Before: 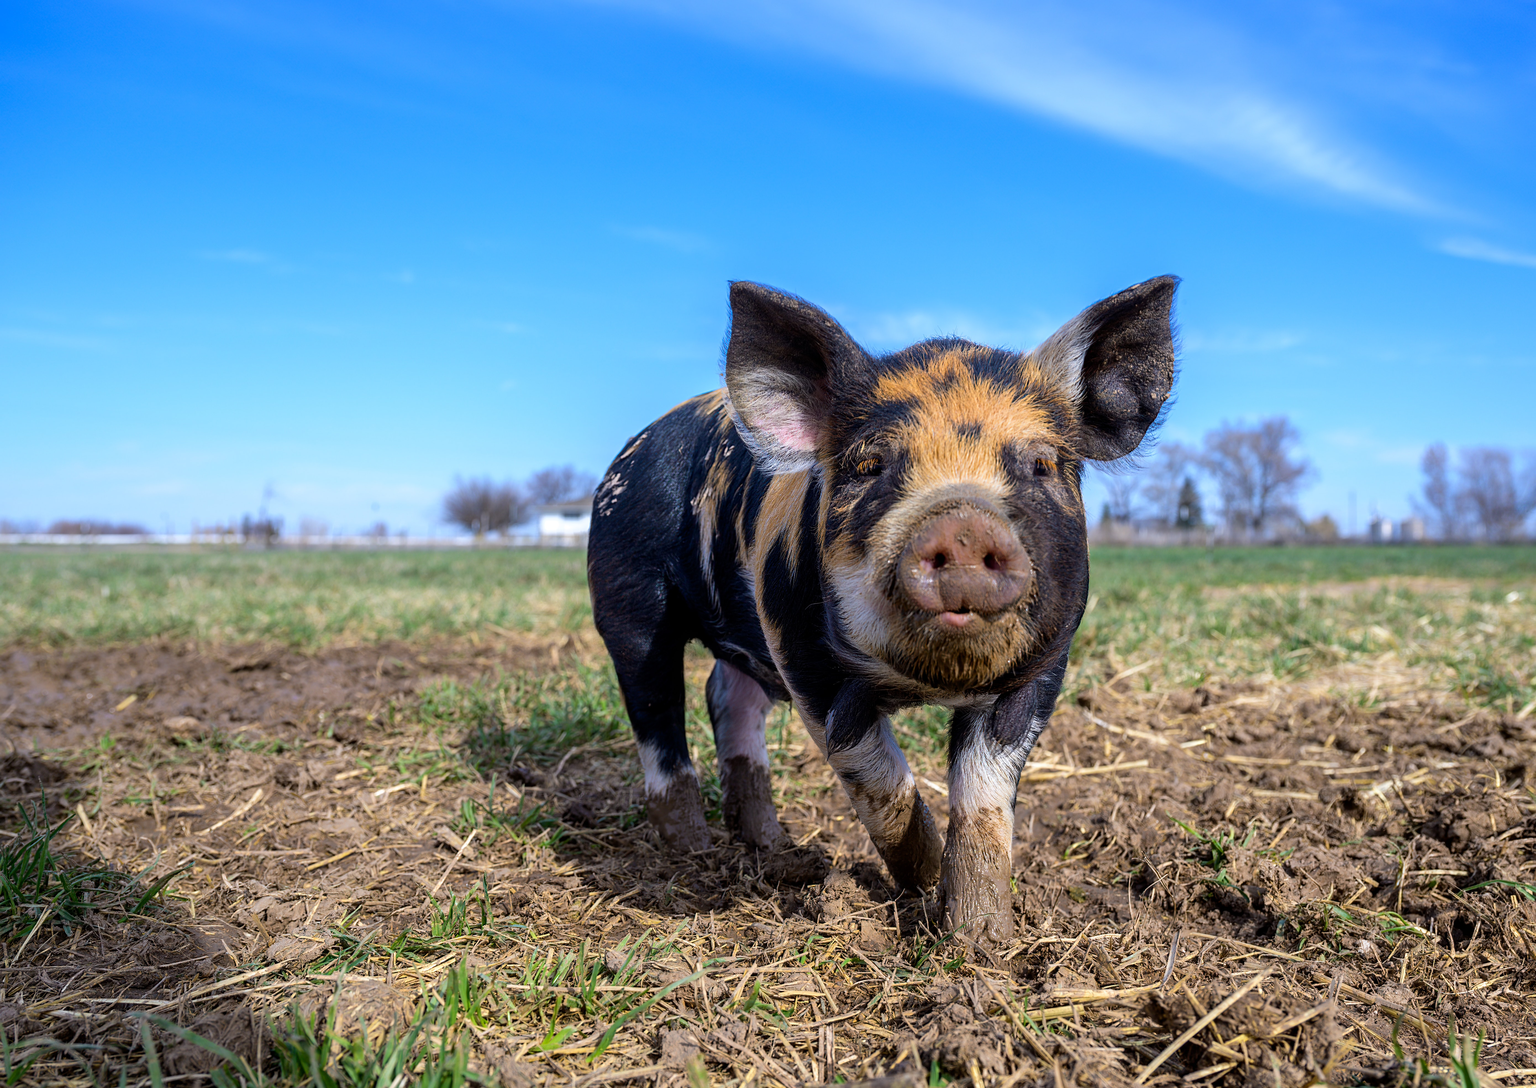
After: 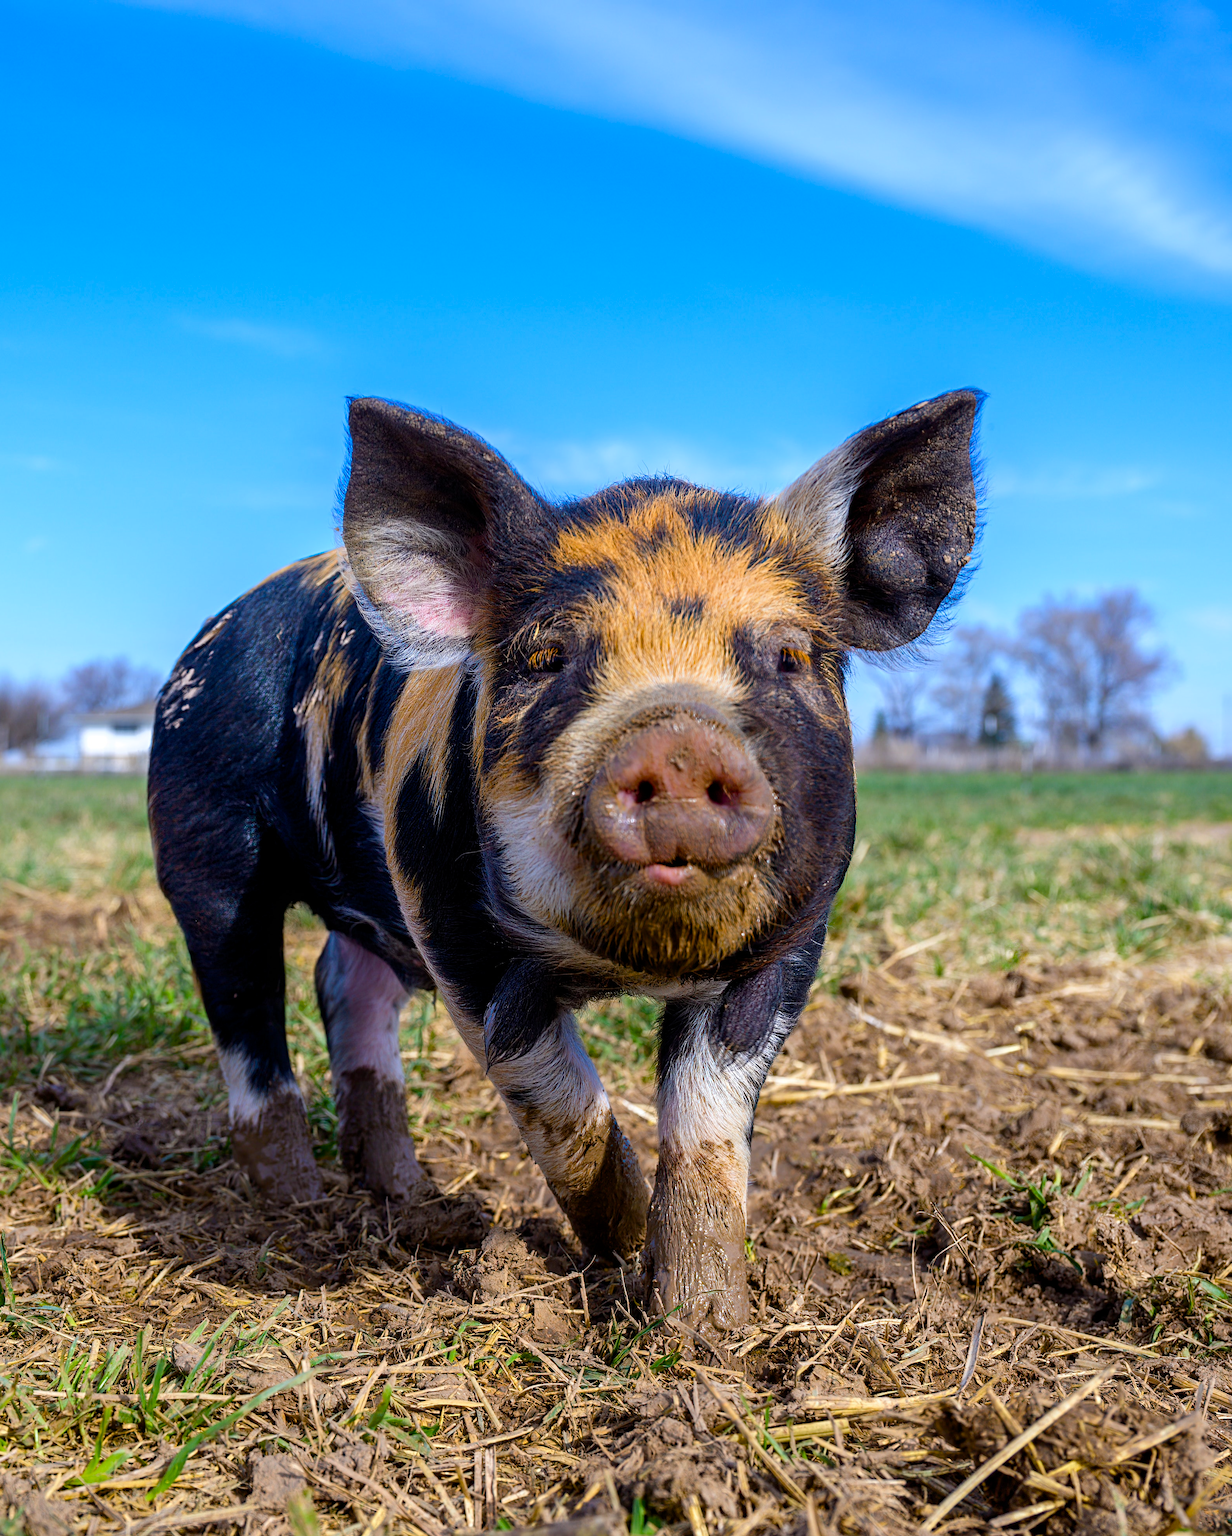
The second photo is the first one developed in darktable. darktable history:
crop: left 31.468%, top 0.013%, right 11.553%
exposure: compensate exposure bias true, compensate highlight preservation false
color balance rgb: perceptual saturation grading › global saturation 20%, perceptual saturation grading › highlights -14.364%, perceptual saturation grading › shadows 49.501%
